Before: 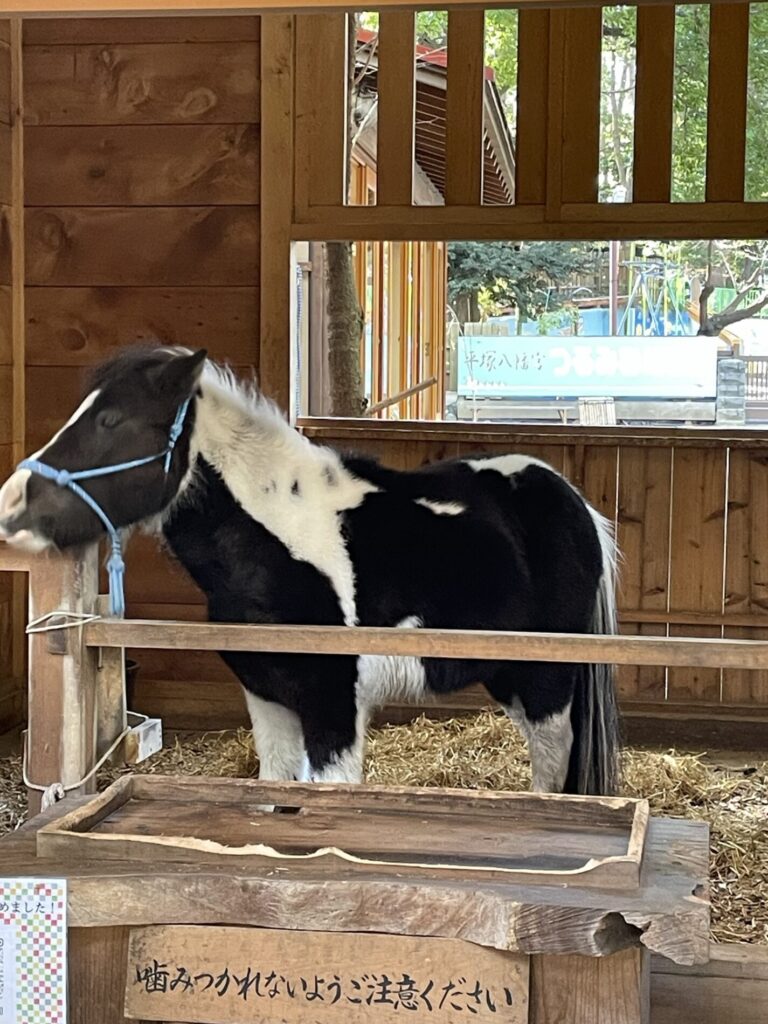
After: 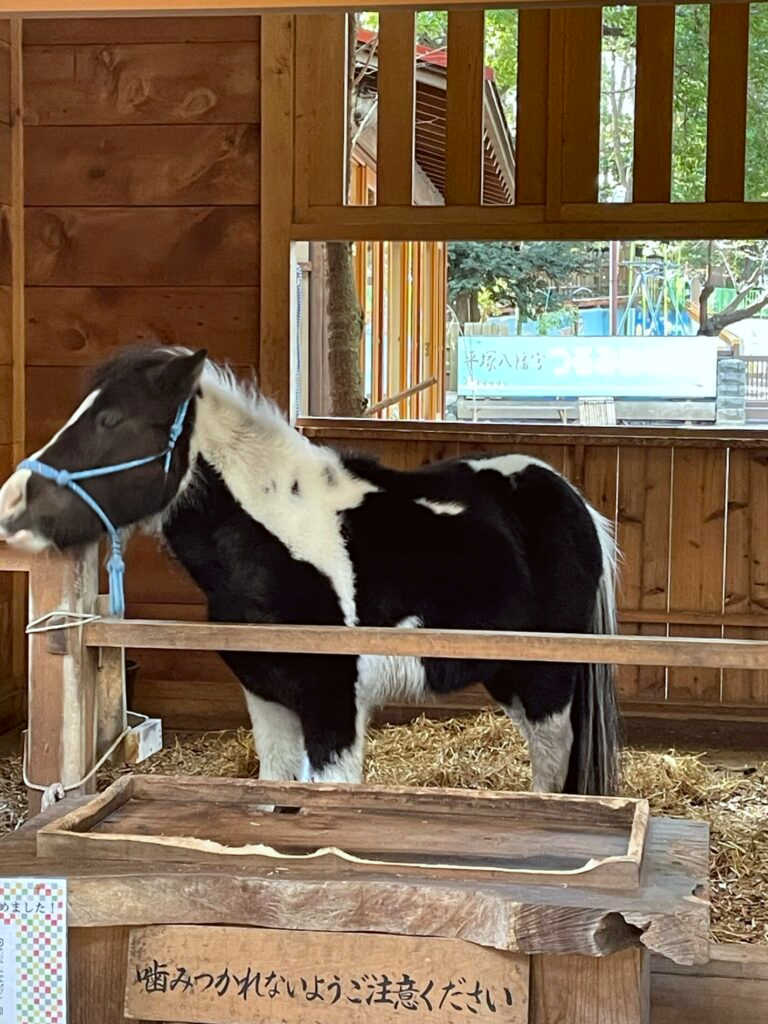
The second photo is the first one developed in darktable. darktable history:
color correction: highlights a* -2.92, highlights b* -2.81, shadows a* 2.17, shadows b* 3.01
